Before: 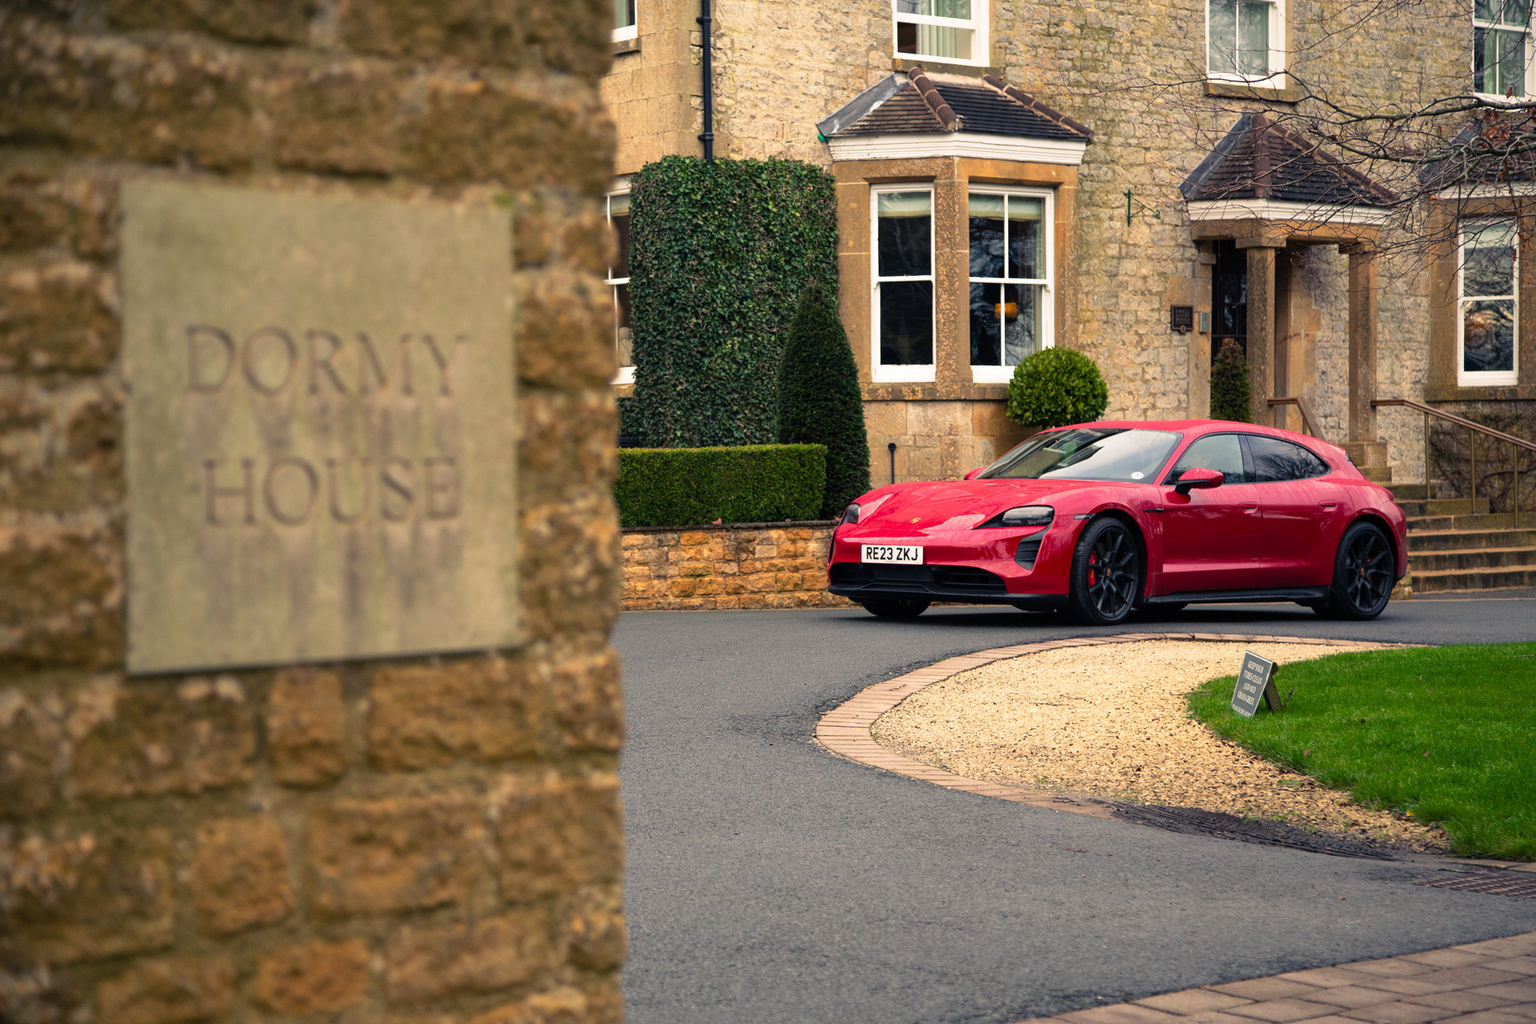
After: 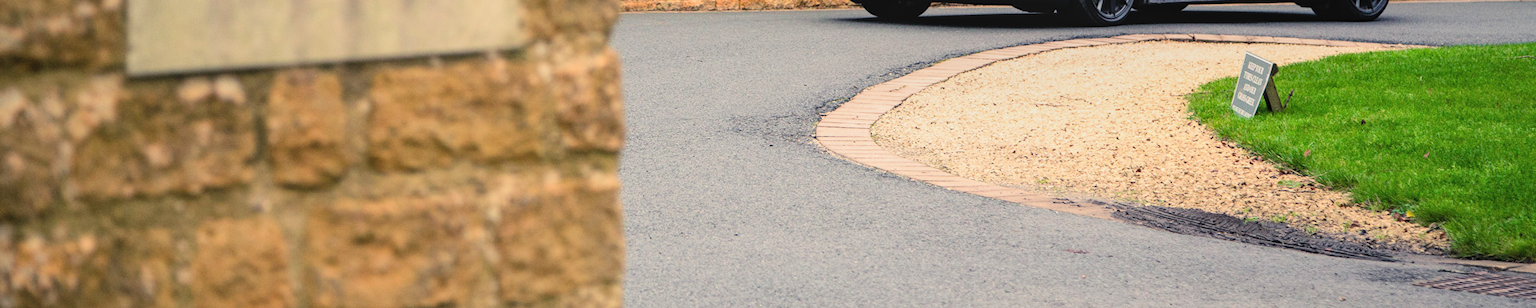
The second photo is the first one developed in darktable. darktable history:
exposure: black level correction -0.002, exposure 1.11 EV, compensate highlight preservation false
crop and rotate: top 58.587%, bottom 11.315%
local contrast: detail 109%
filmic rgb: middle gray luminance 29.11%, black relative exposure -10.27 EV, white relative exposure 5.51 EV, threshold 3 EV, target black luminance 0%, hardness 3.95, latitude 1.39%, contrast 1.126, highlights saturation mix 3.63%, shadows ↔ highlights balance 14.49%, enable highlight reconstruction true
